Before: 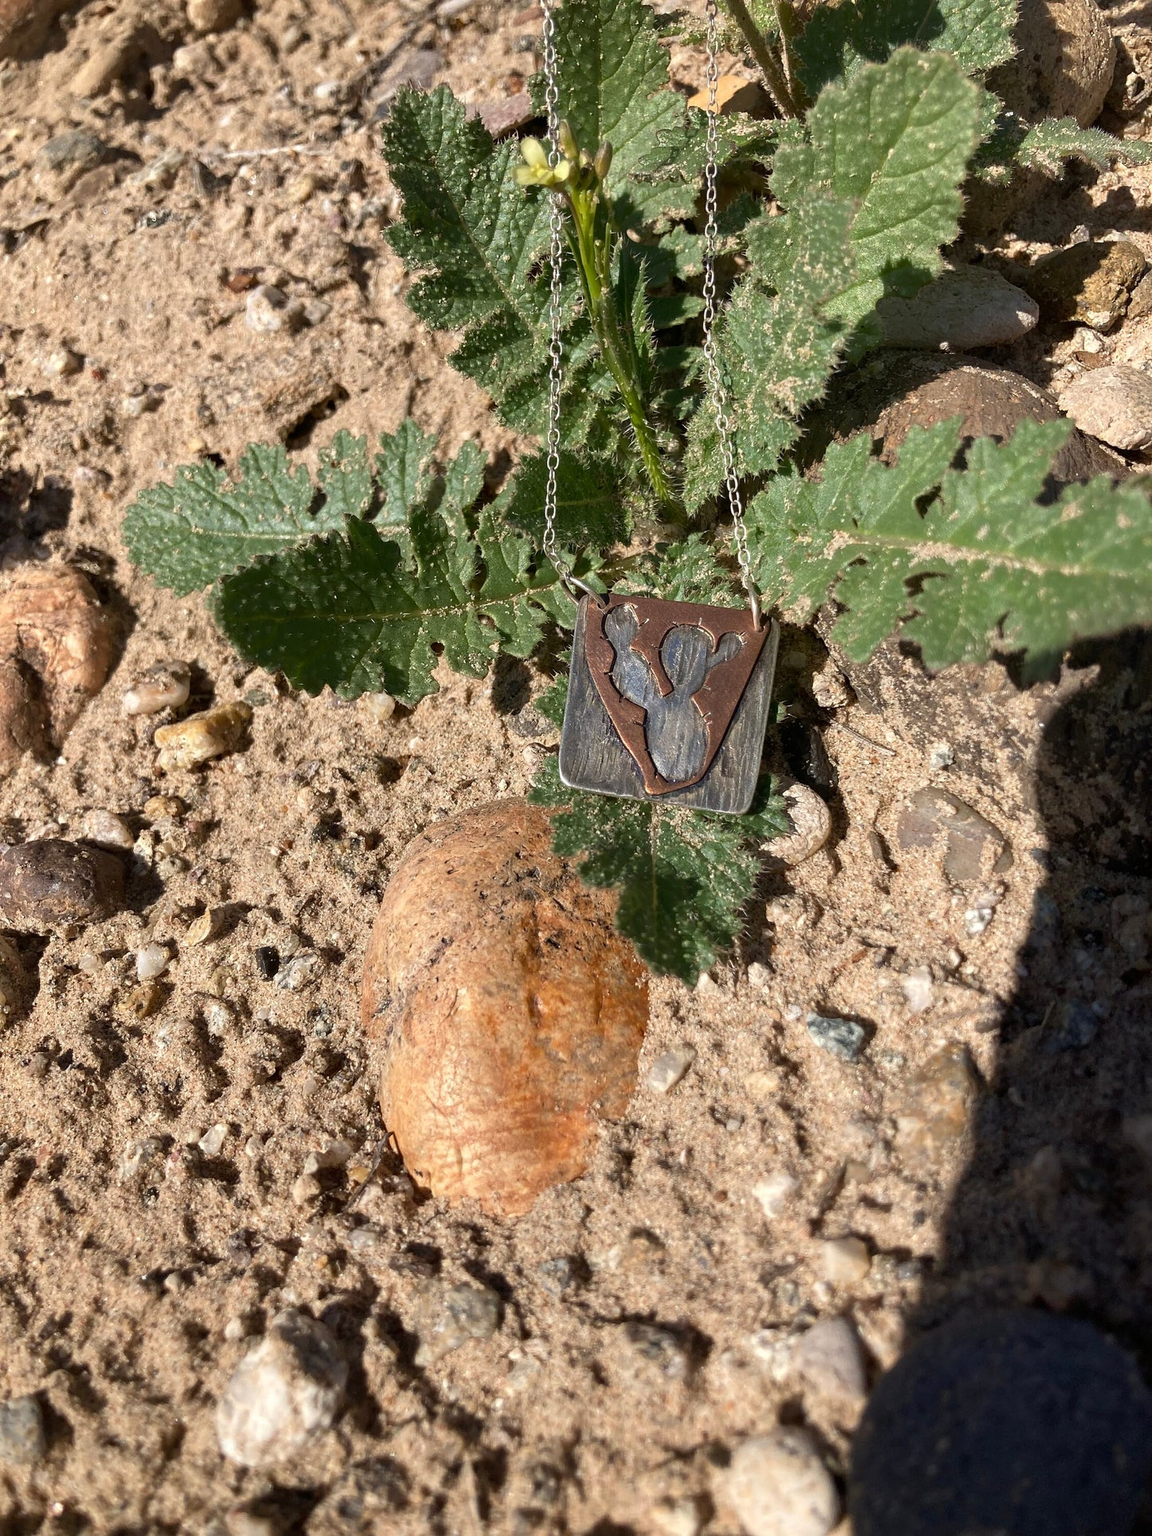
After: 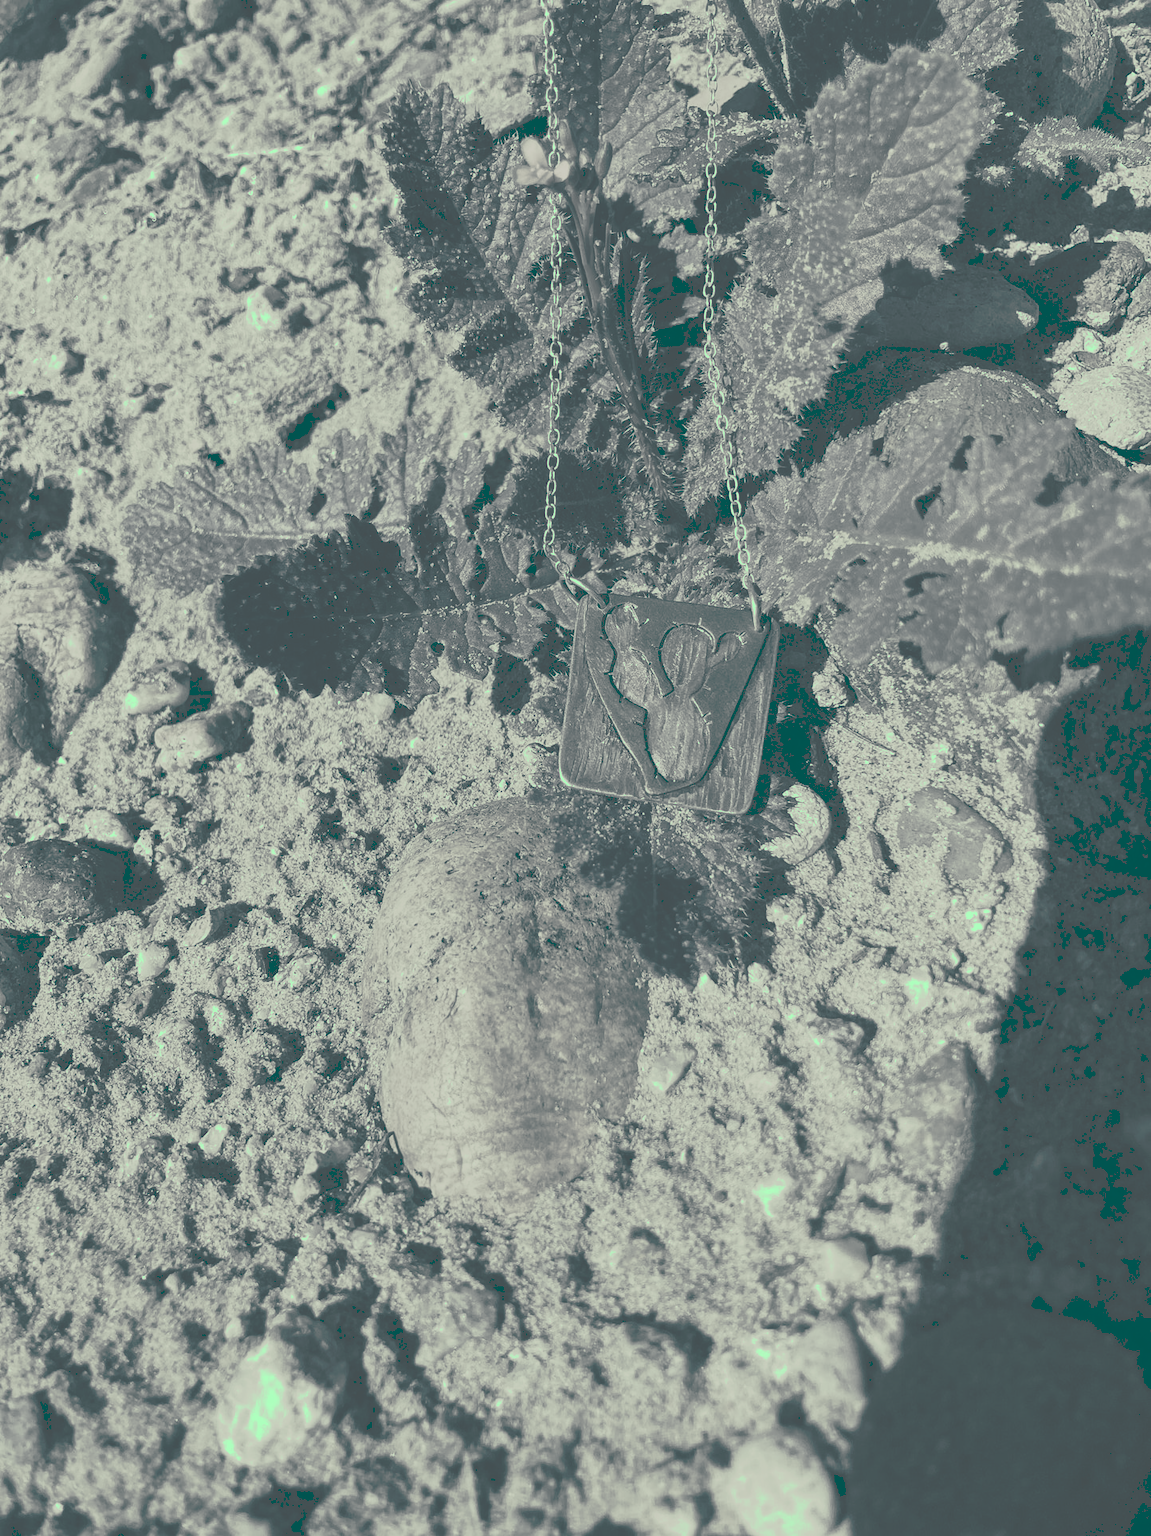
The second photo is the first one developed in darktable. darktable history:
tone curve: curves: ch0 [(0, 0) (0.003, 0.313) (0.011, 0.317) (0.025, 0.317) (0.044, 0.322) (0.069, 0.327) (0.1, 0.335) (0.136, 0.347) (0.177, 0.364) (0.224, 0.384) (0.277, 0.421) (0.335, 0.459) (0.399, 0.501) (0.468, 0.554) (0.543, 0.611) (0.623, 0.679) (0.709, 0.751) (0.801, 0.804) (0.898, 0.844) (1, 1)], preserve colors none
color look up table: target L [96.32, 85.82, 85.3, 79.34, 77.87, 71.18, 60.09, 57.87, 45.05, 52.27, 46.21, 36.18, 24.13, 11.86, 203.48, 76.49, 54.89, 60.94, 57.76, 59.54, 45.15, 26.61, 32.88, 27.75, 11.28, 7.296, 97.99, 84.56, 96.49, 81.69, 73.77, 85.3, 90.82, 69.05, 66.63, 45.85, 37.84, 55.74, 31.02, 13.15, 91.03, 99.3, 86.02, 80.24, 74.42, 59.51, 55.37, 59.11, 34.69], target a [-26.49, -6.396, -5.406, -5.841, -5.749, -2.814, -3.149, -2.399, -3.689, -2.978, -4.06, -3.941, -6.992, -19.27, 0, -5.182, -3.047, -2.437, -2.954, -3.342, -3.105, -6.076, -6.482, -5.952, -25.05, -21.43, -21.73, -5.341, -25.76, -5.106, -4.376, -5.406, -12.58, -3.834, -2.838, -3.285, -6.21, -3.413, -5.711, -22.23, -11.67, -12.14, -5.421, -5.185, -5.159, -3.489, -3.298, -2.373, -4.782], target b [28.44, 15.39, 14.65, 12.13, 11.38, 6.228, 3.158, 2.857, -0.568, 1.248, 0.299, -3.747, -4.286, -9.867, -0.002, 9.748, 1.845, 3.194, 2.678, 2.986, -0.393, -3.672, -2.919, -3.983, -10.12, -10.8, 30.01, 14.64, 28.71, 13.46, 7.263, 14.65, 20.23, 5.689, 4.381, -0.16, -1.784, 2.426, -4.162, -7.733, 19.48, 31.04, 14.63, 13.02, 7.736, 3.508, 1.884, 2.329, -2.592], num patches 49
